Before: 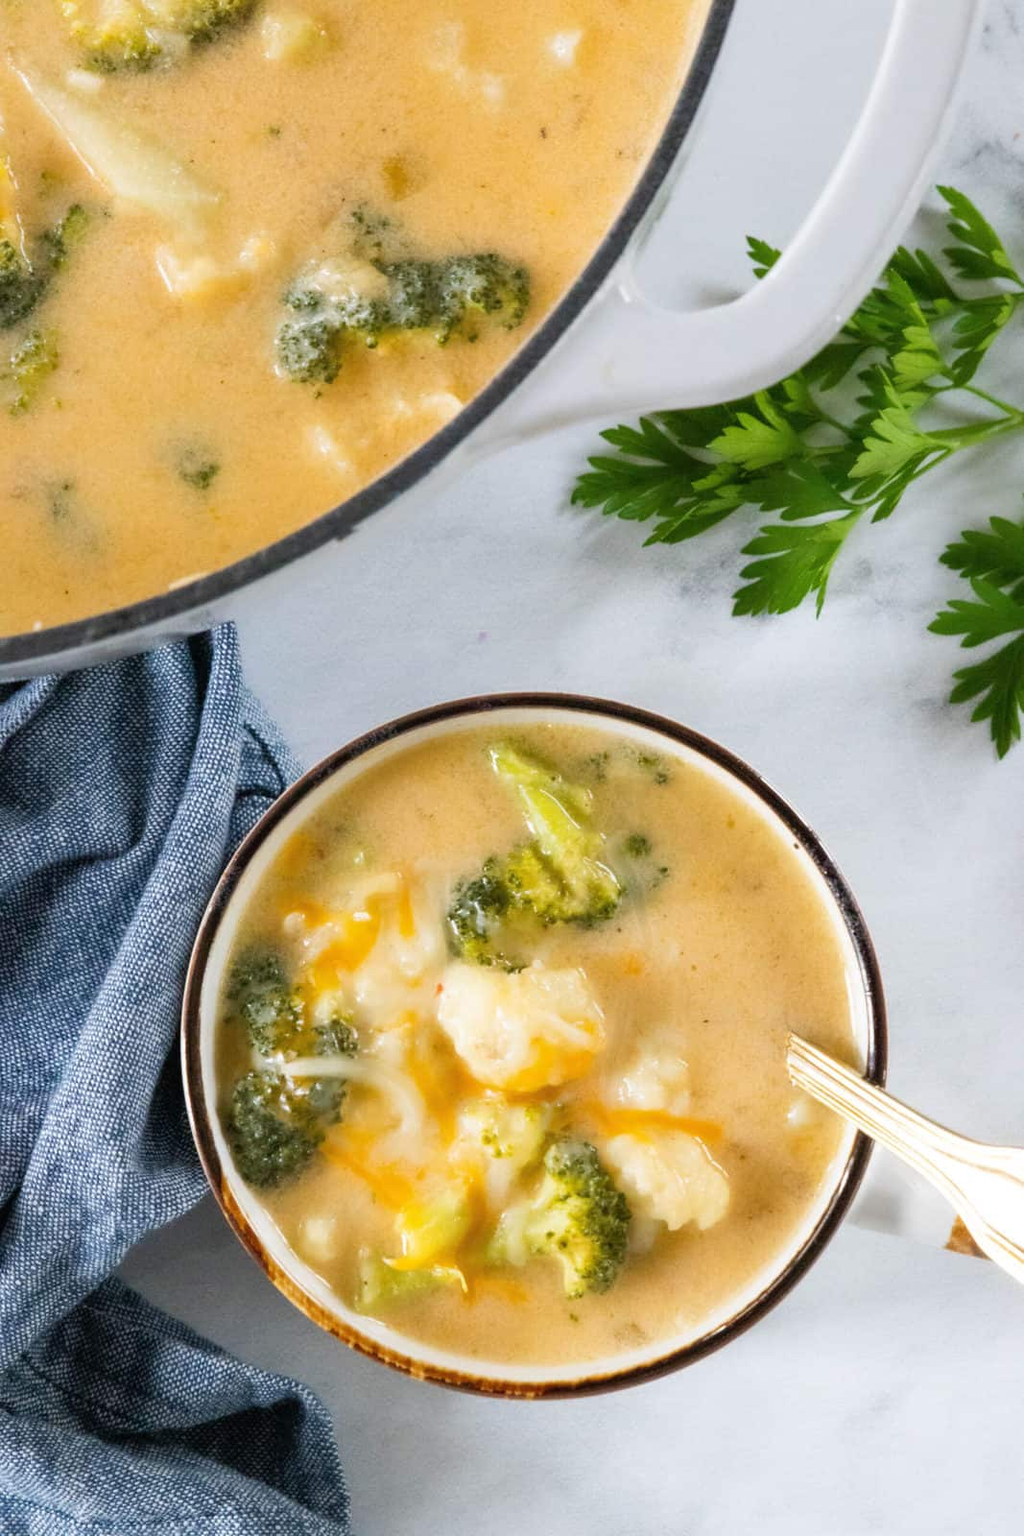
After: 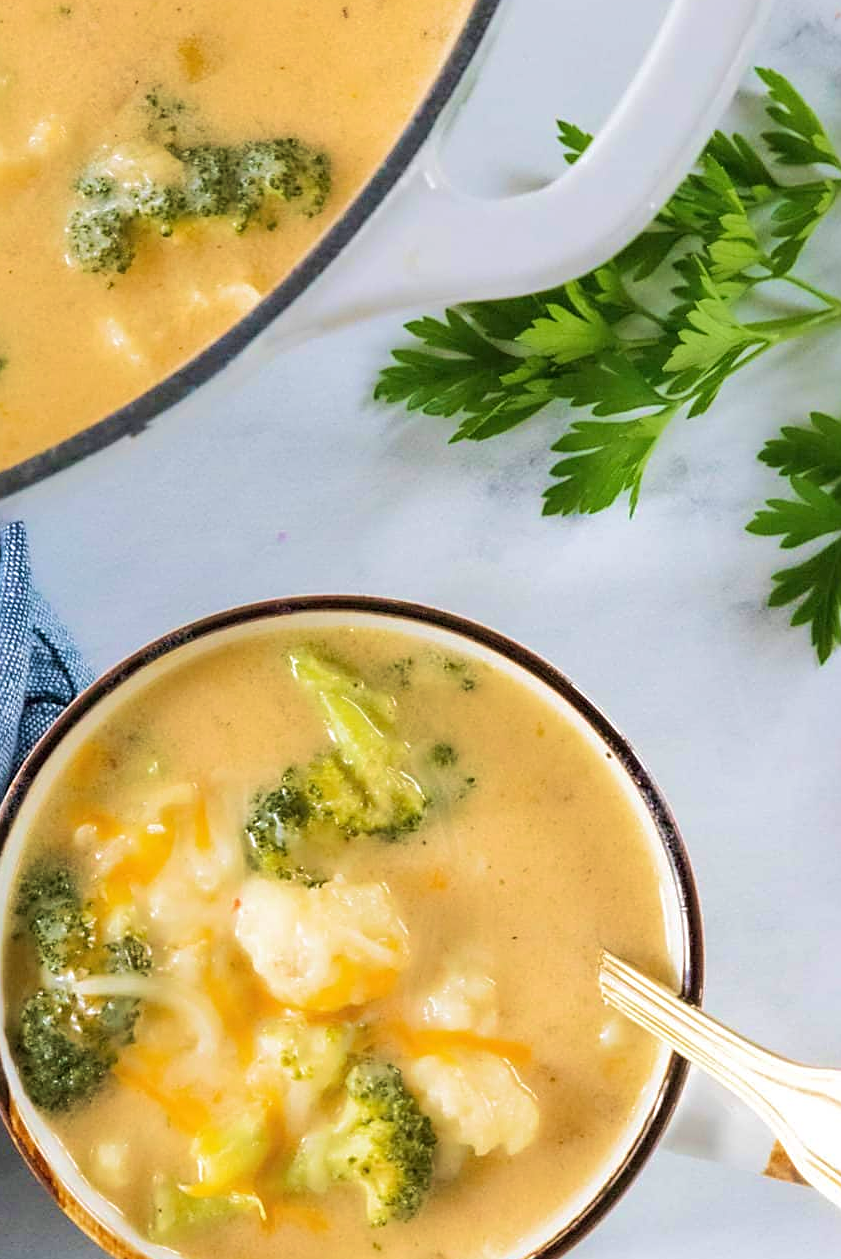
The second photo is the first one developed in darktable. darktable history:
crop and rotate: left 20.74%, top 7.912%, right 0.375%, bottom 13.378%
base curve: curves: ch0 [(0, 0) (0.262, 0.32) (0.722, 0.705) (1, 1)]
velvia: strength 45%
sharpen: on, module defaults
